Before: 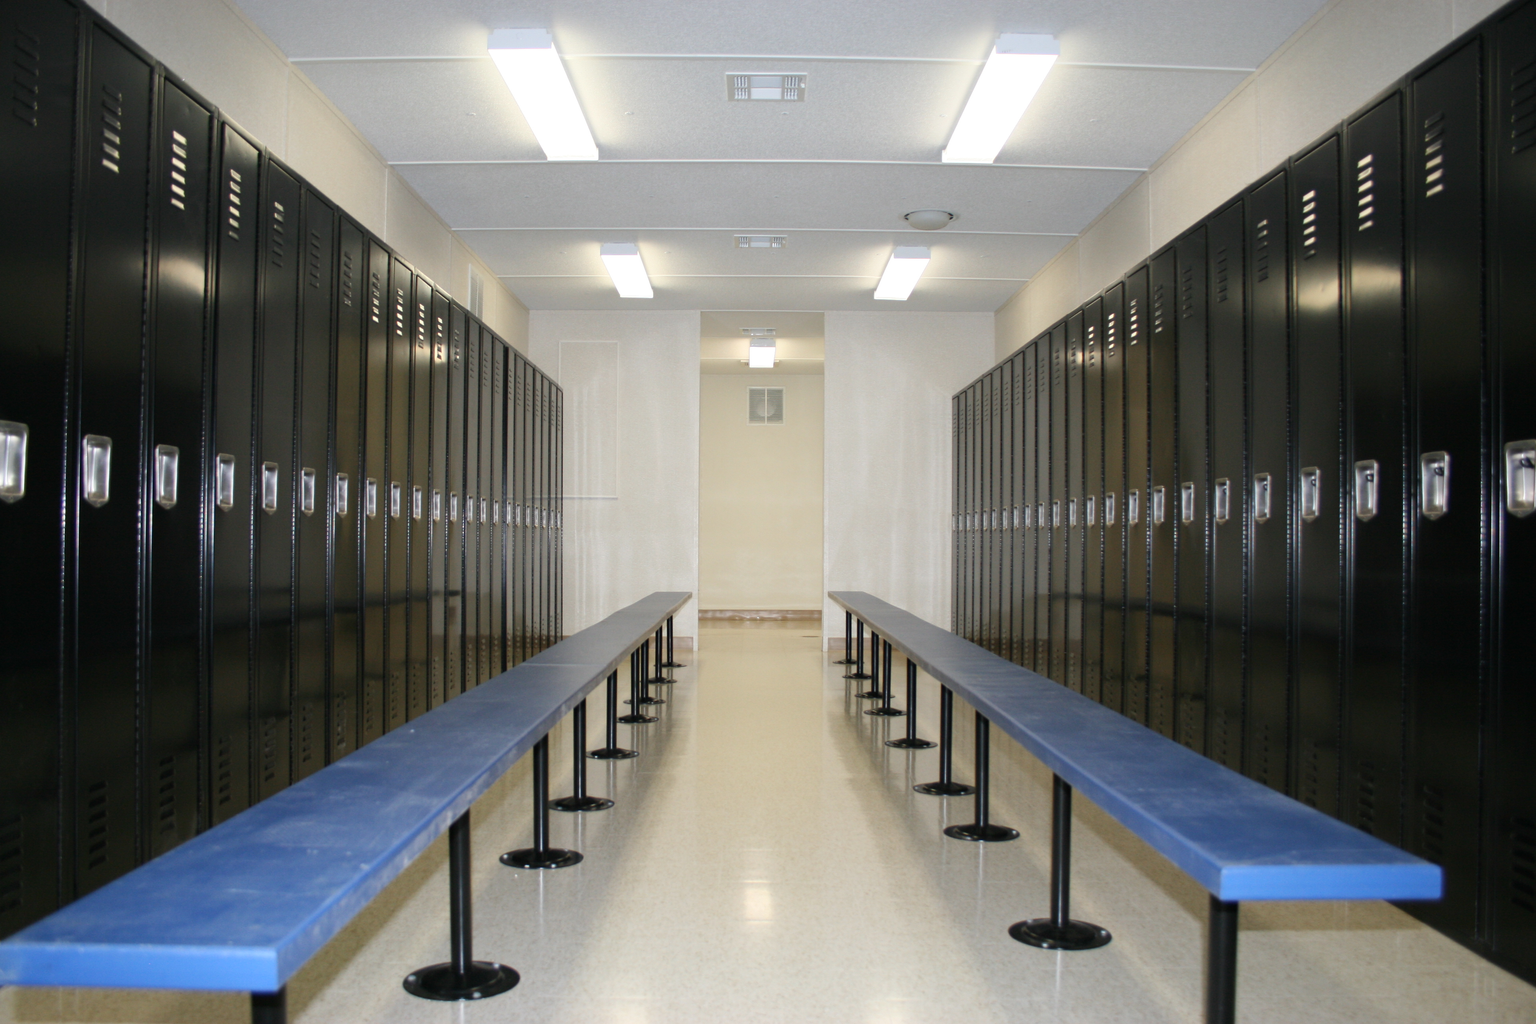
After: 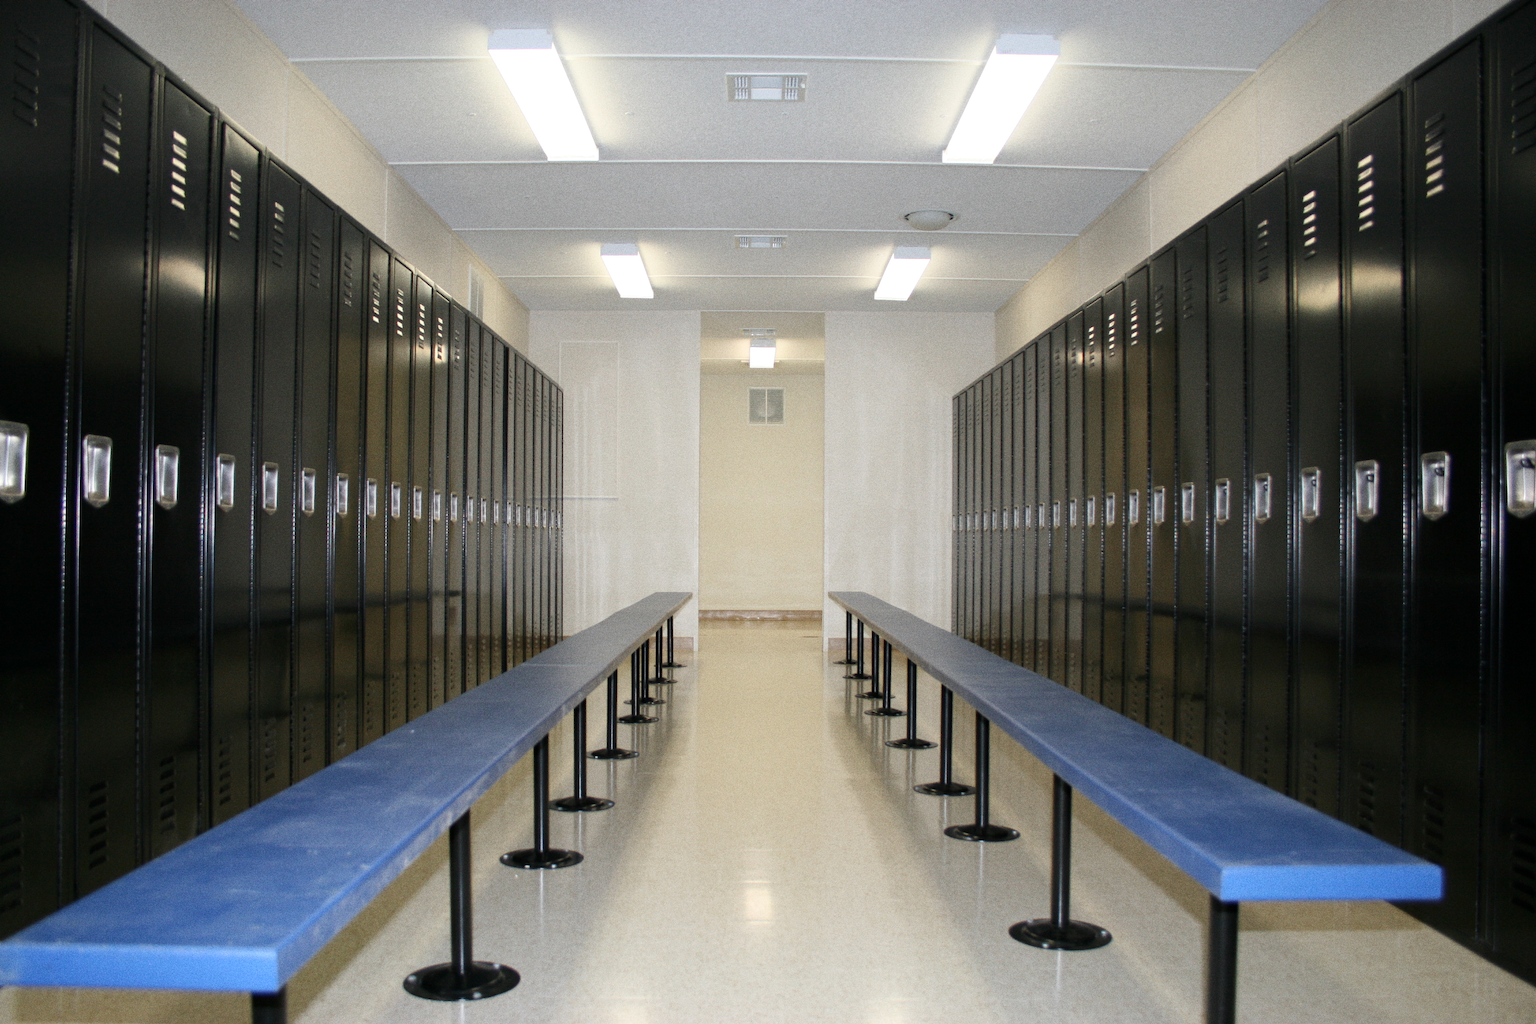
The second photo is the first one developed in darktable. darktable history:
grain: coarseness 0.09 ISO, strength 40%
exposure: black level correction 0.001, compensate highlight preservation false
